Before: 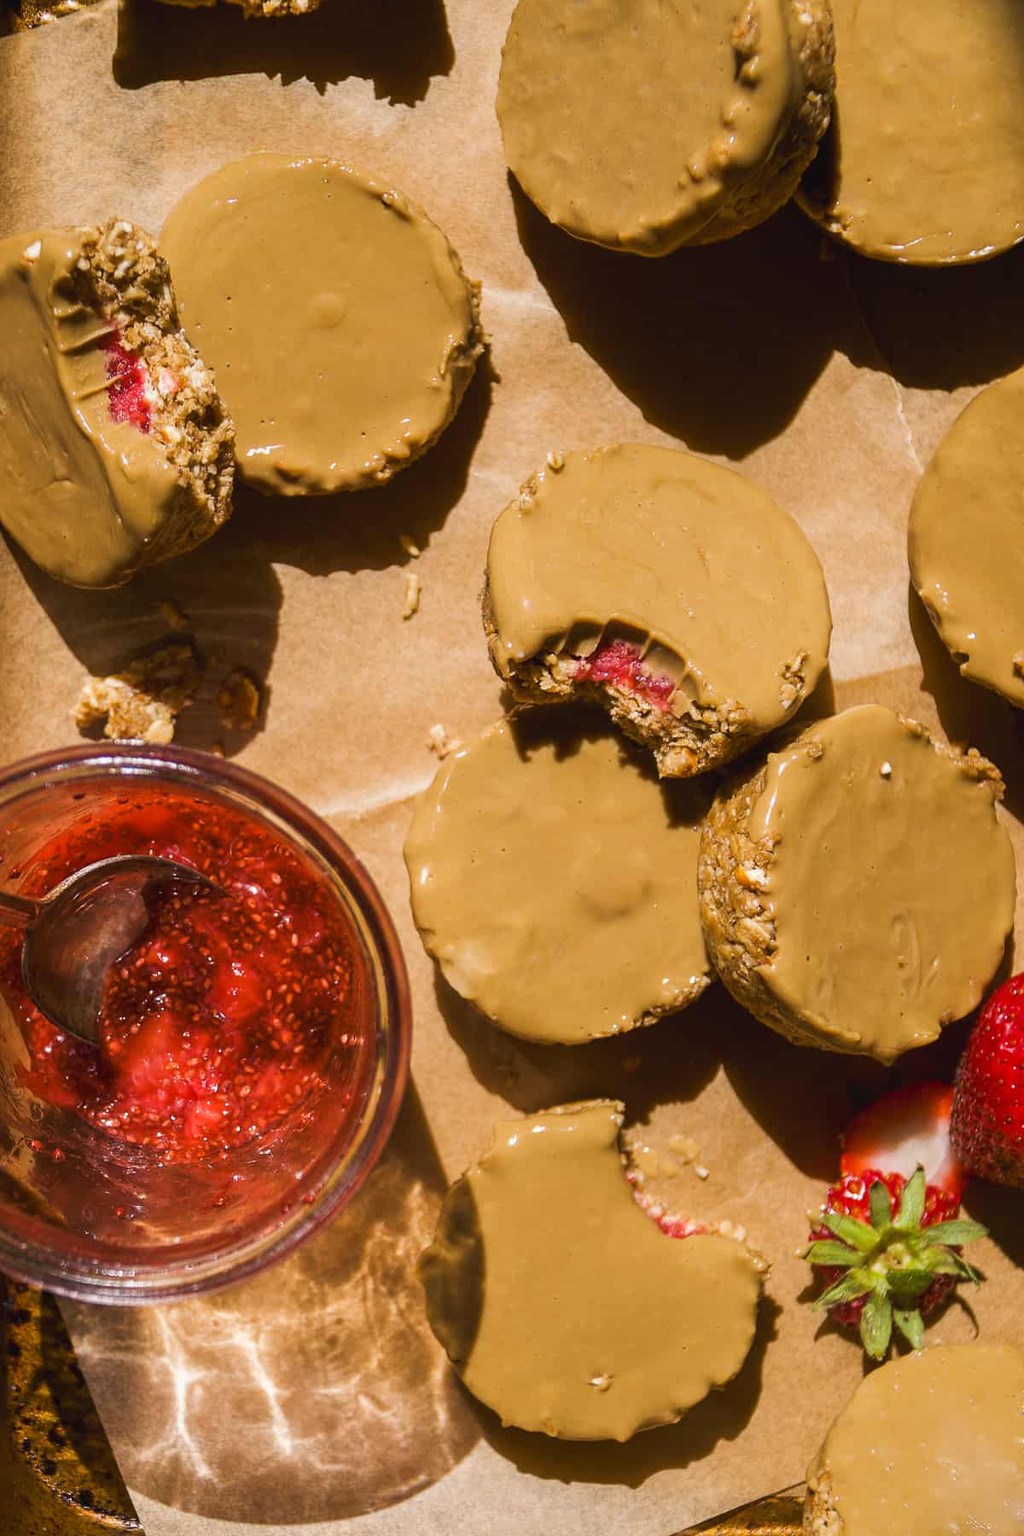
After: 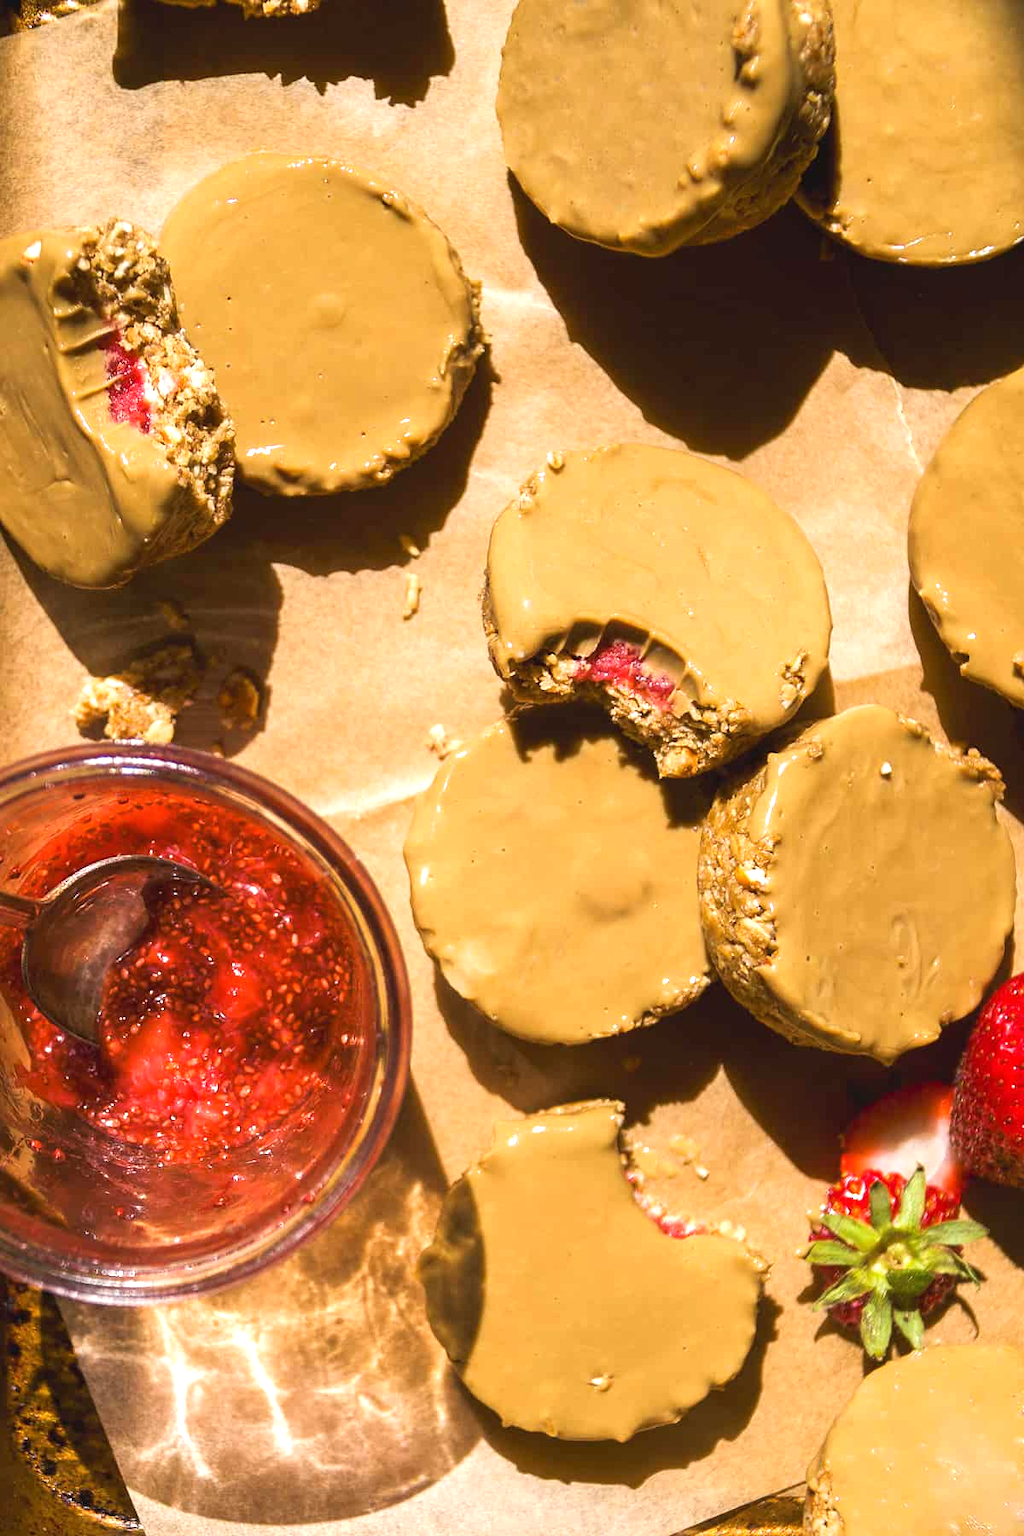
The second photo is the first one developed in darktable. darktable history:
exposure: black level correction 0, exposure 0.702 EV, compensate exposure bias true, compensate highlight preservation false
